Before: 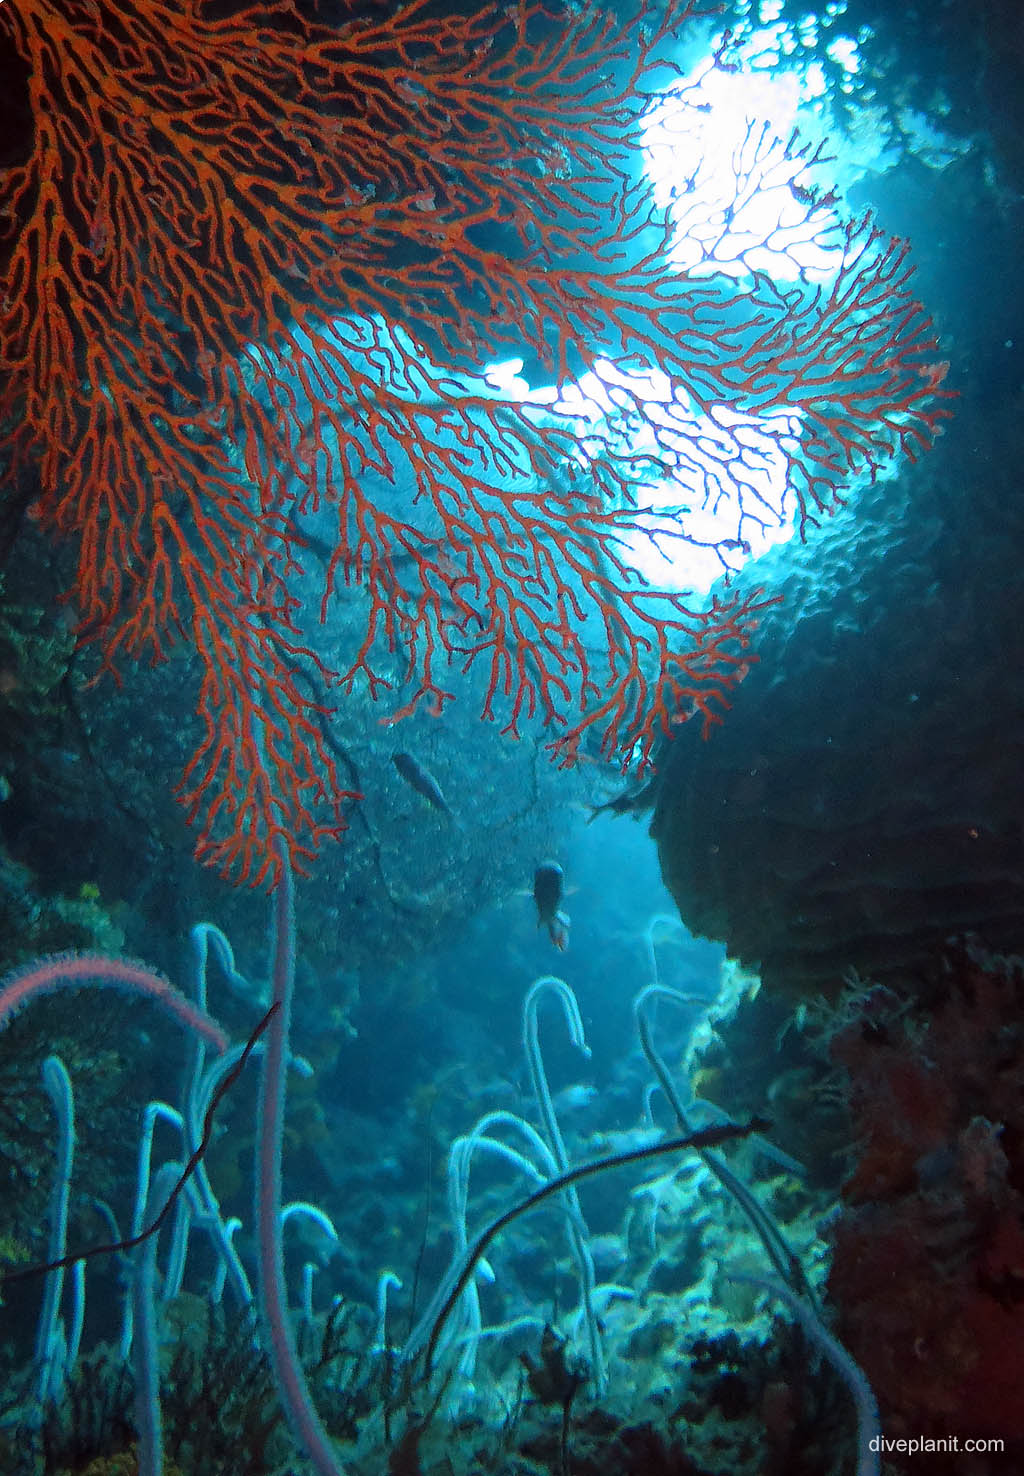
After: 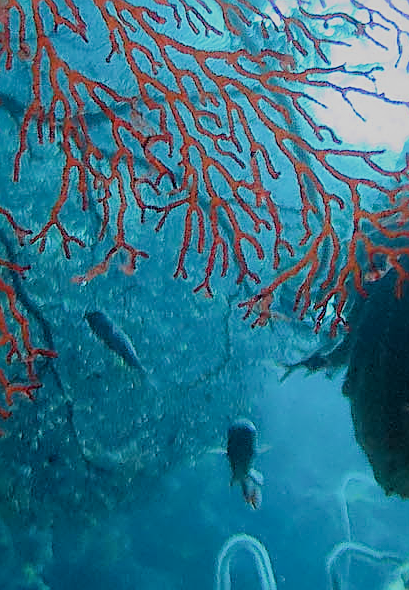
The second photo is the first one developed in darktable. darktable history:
sharpen: radius 2.584, amount 0.688
exposure: black level correction 0.007, compensate highlight preservation false
crop: left 30%, top 30%, right 30%, bottom 30%
filmic rgb: black relative exposure -6.98 EV, white relative exposure 5.63 EV, hardness 2.86
contrast equalizer: y [[0.5, 0.486, 0.447, 0.446, 0.489, 0.5], [0.5 ×6], [0.5 ×6], [0 ×6], [0 ×6]]
local contrast: mode bilateral grid, contrast 20, coarseness 50, detail 120%, midtone range 0.2
